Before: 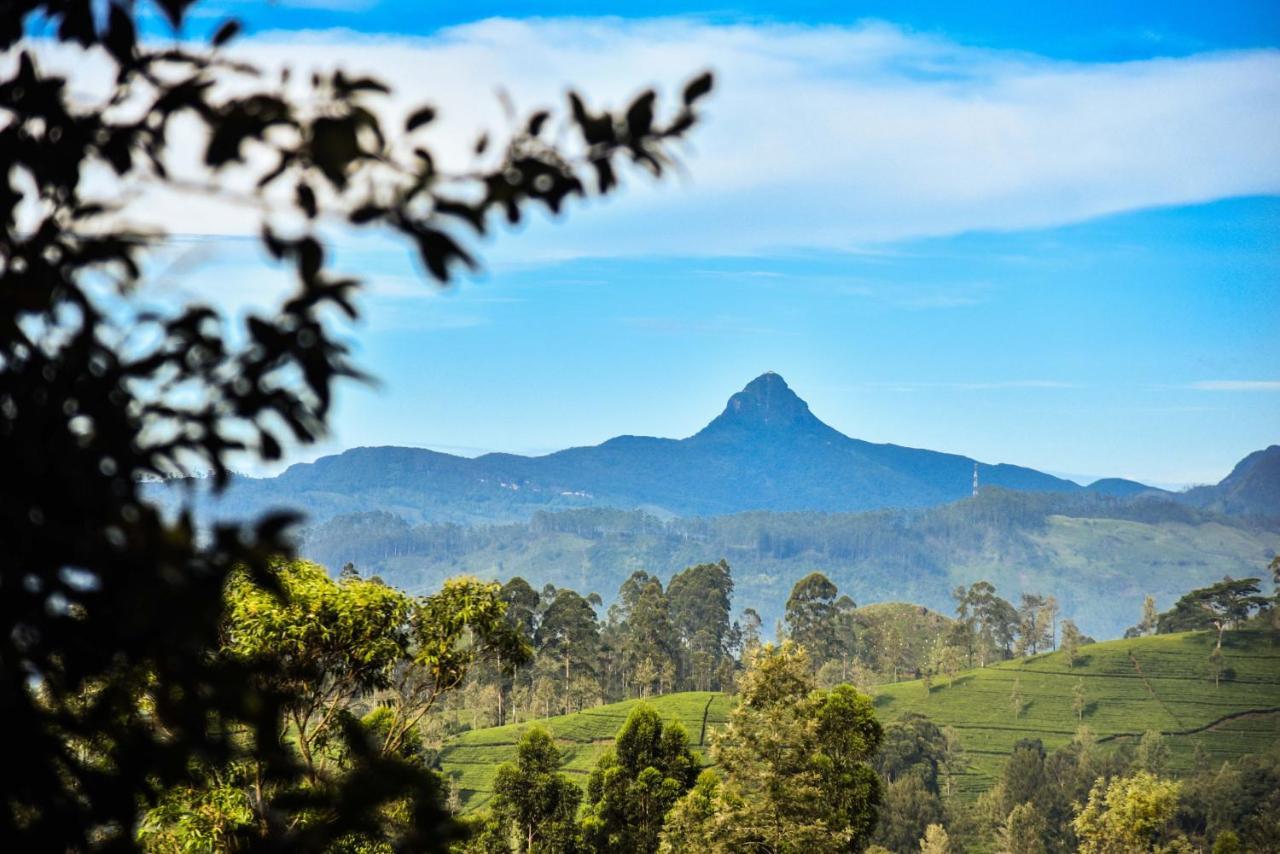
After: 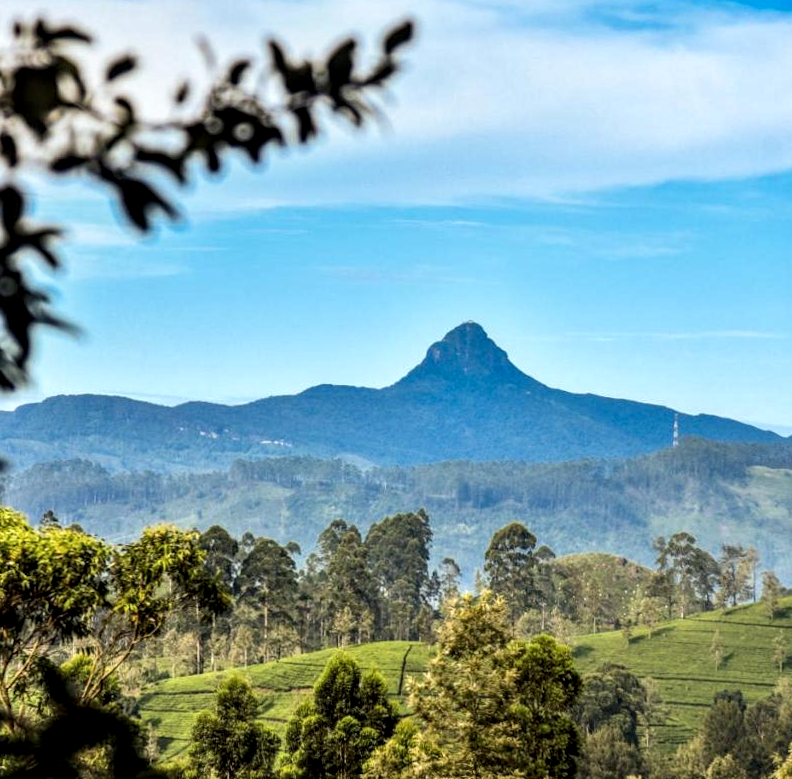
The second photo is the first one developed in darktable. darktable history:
local contrast: detail 150%
crop and rotate: left 22.918%, top 5.629%, right 14.711%, bottom 2.247%
rotate and perspective: rotation 0.192°, lens shift (horizontal) -0.015, crop left 0.005, crop right 0.996, crop top 0.006, crop bottom 0.99
